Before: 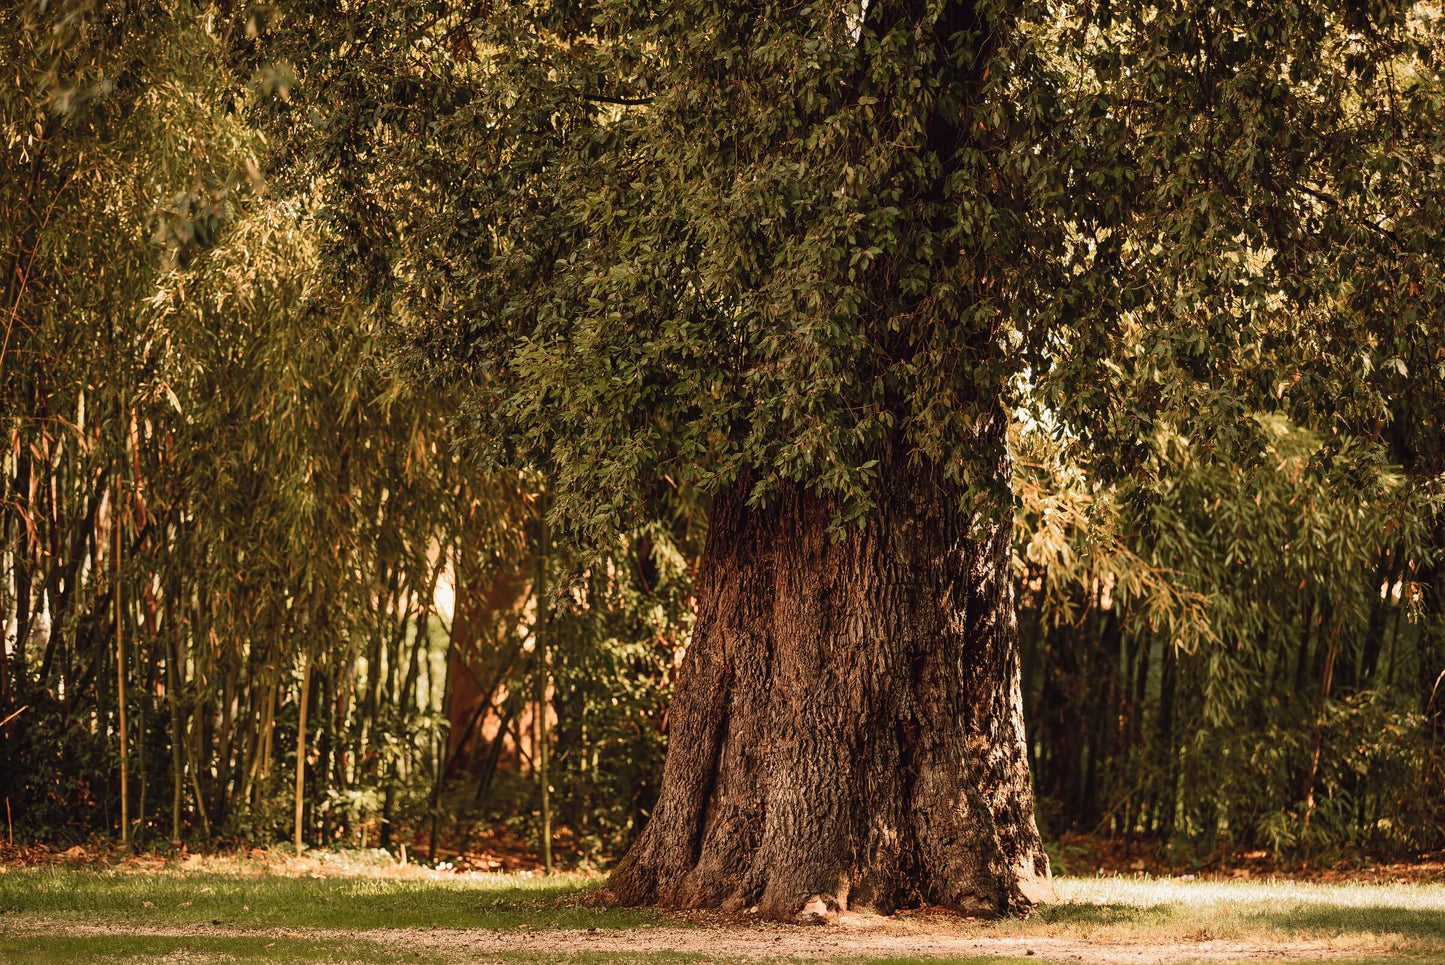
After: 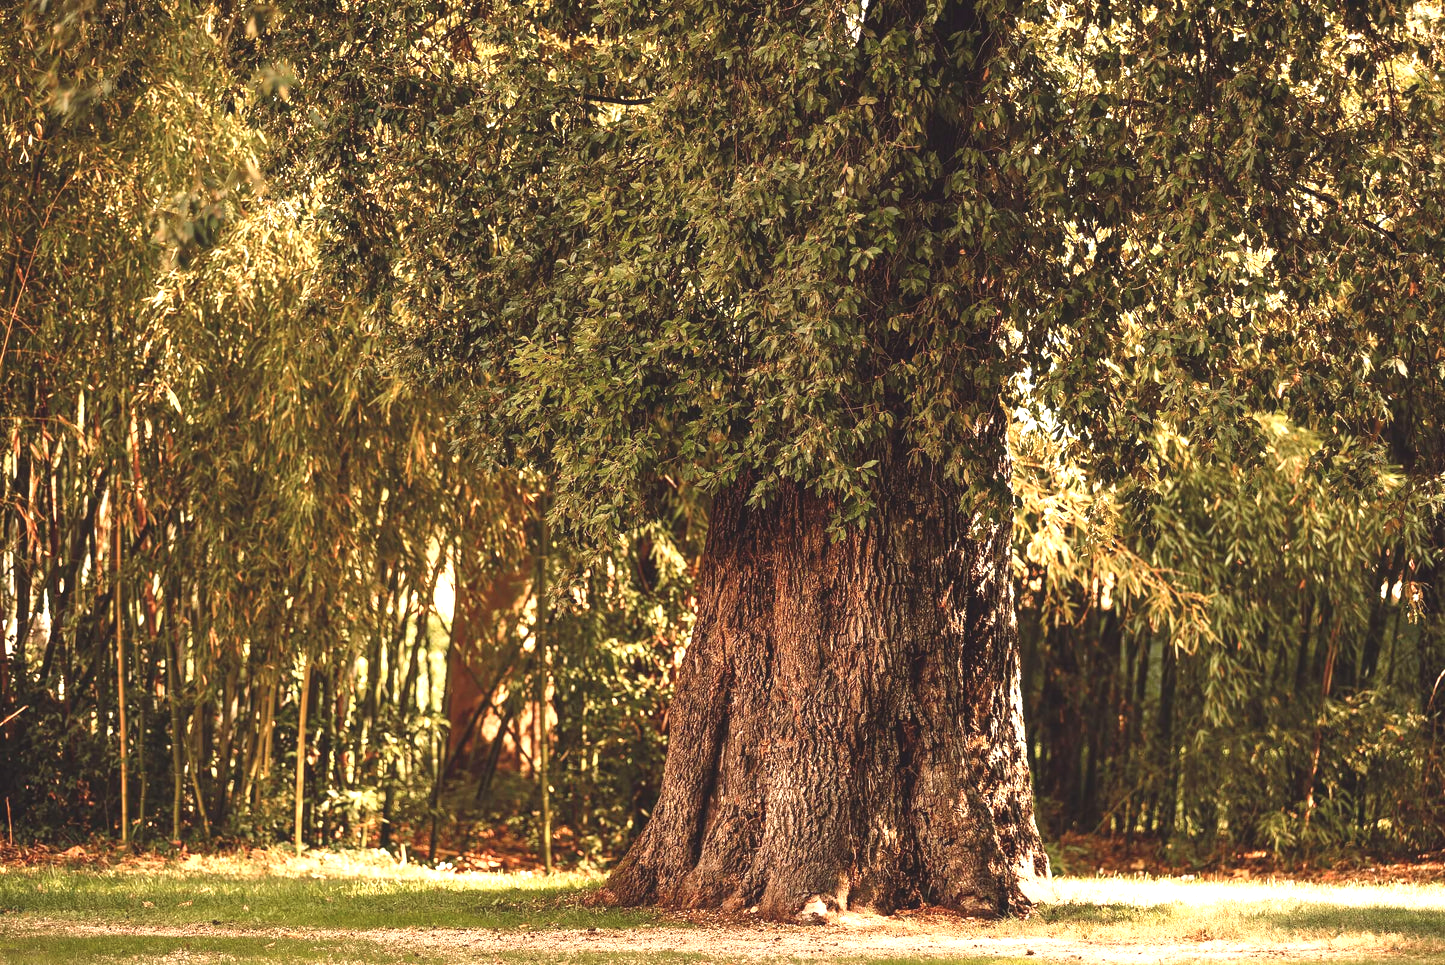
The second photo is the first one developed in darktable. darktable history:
exposure: black level correction -0.005, exposure 1.003 EV, compensate highlight preservation false
